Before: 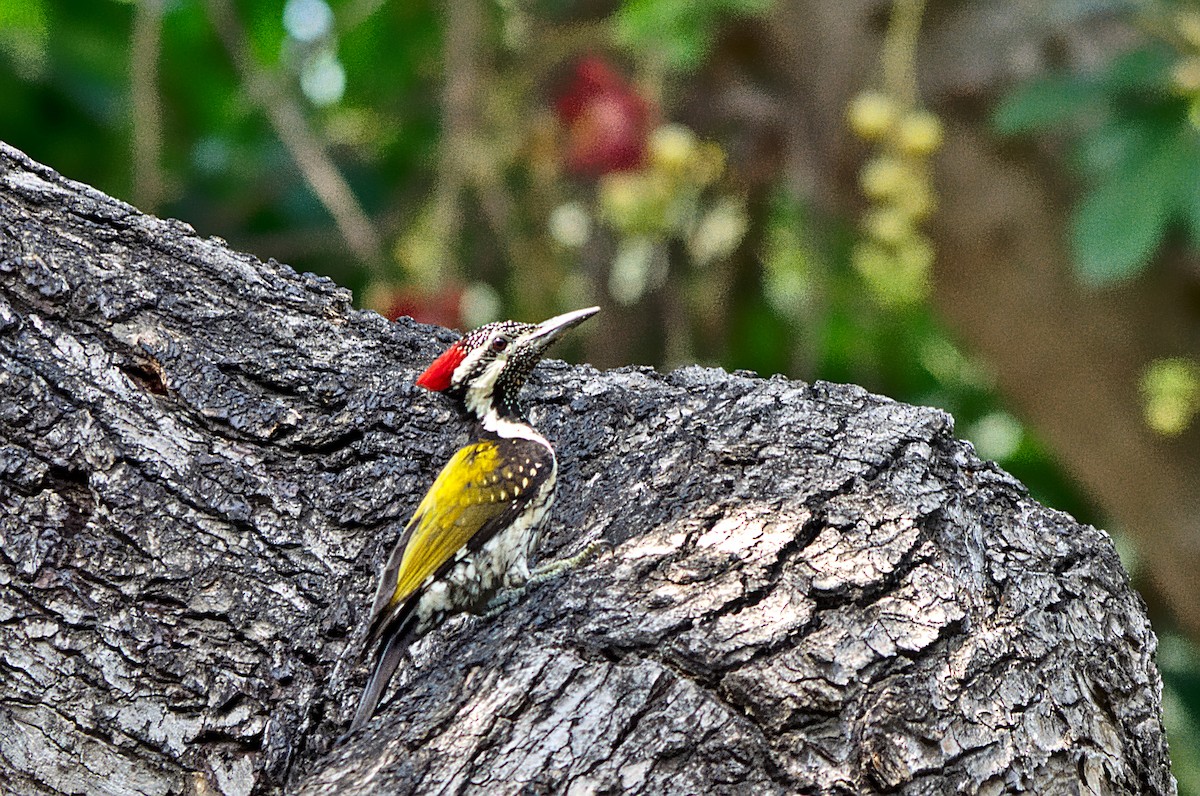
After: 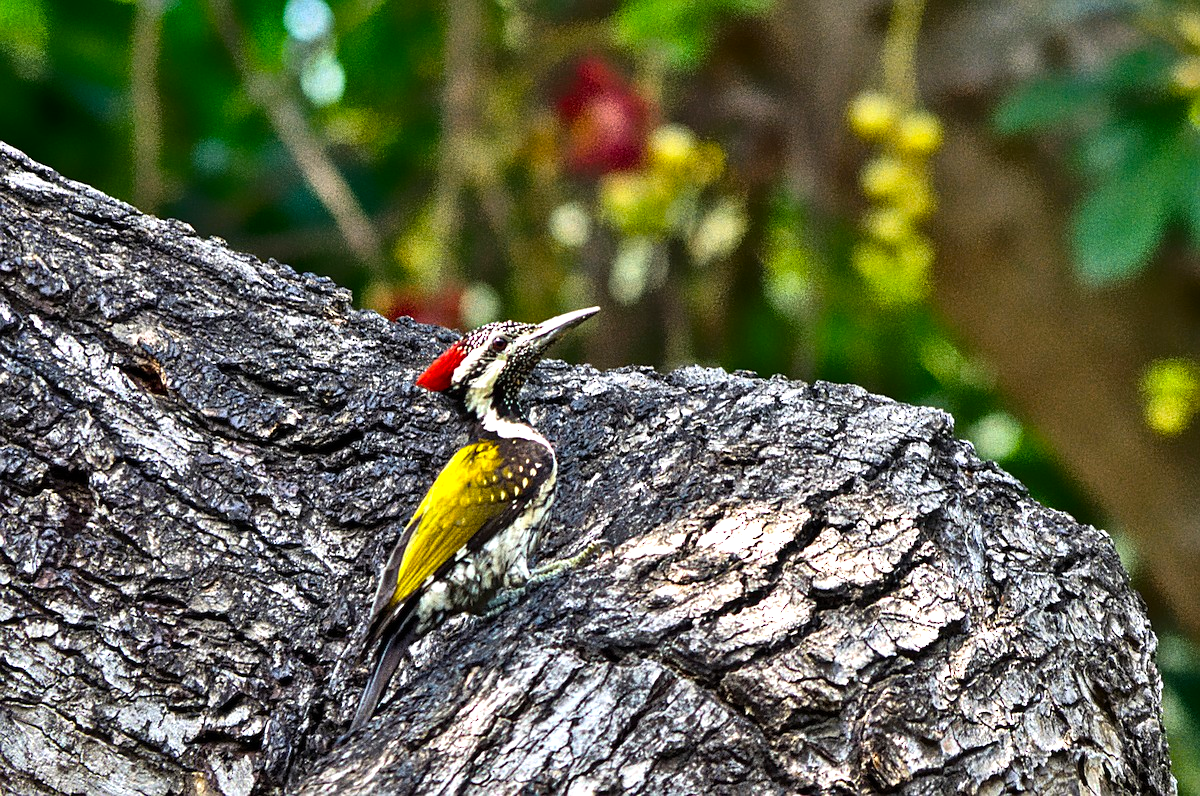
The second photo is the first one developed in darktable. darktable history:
color balance rgb: perceptual saturation grading › global saturation 30.845%, perceptual brilliance grading › global brilliance 14.323%, perceptual brilliance grading › shadows -34.833%, global vibrance 20%
